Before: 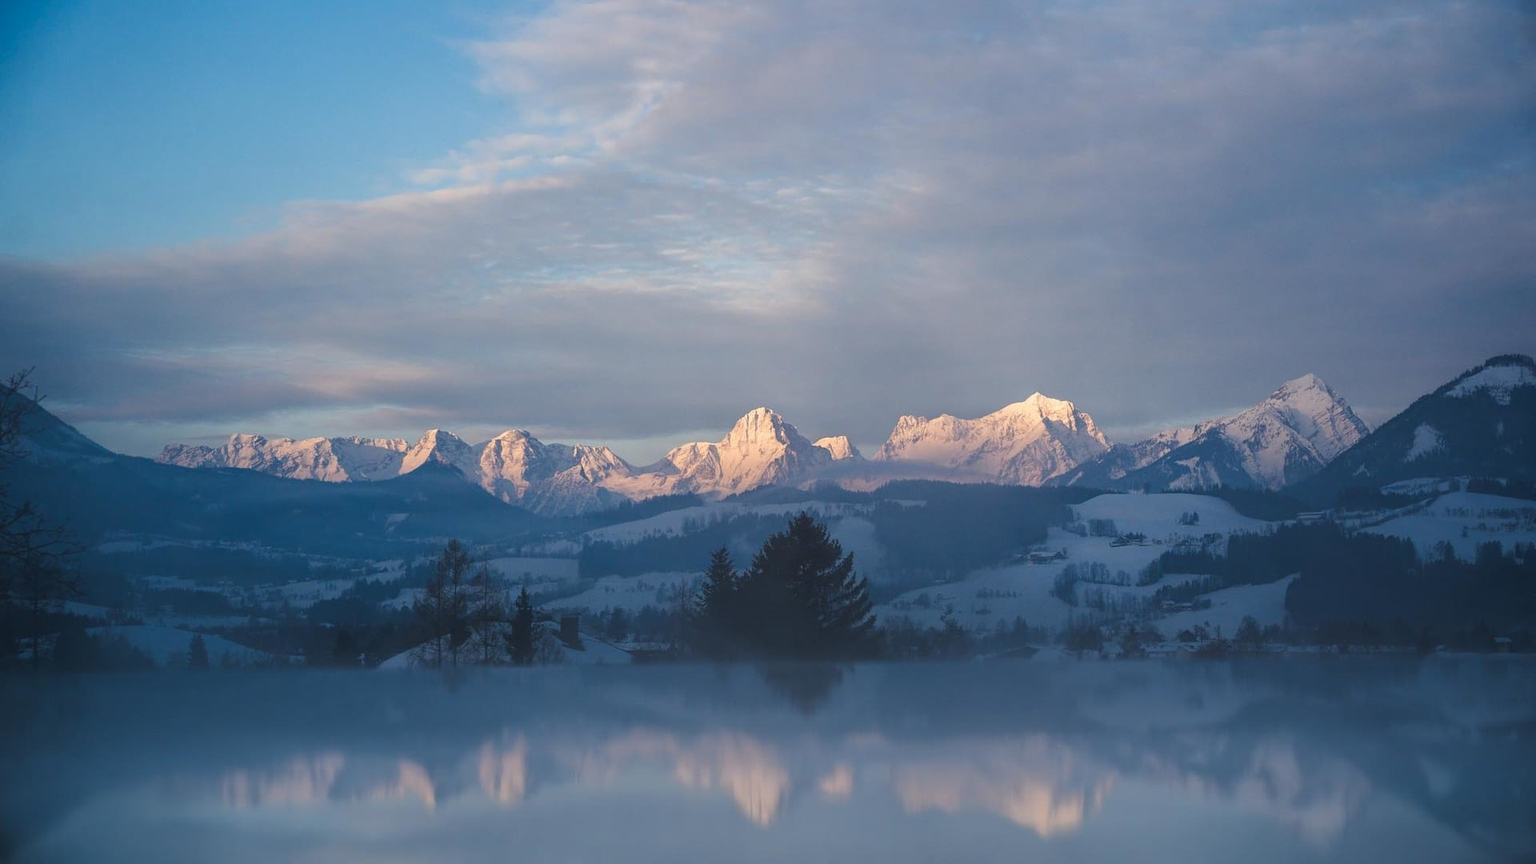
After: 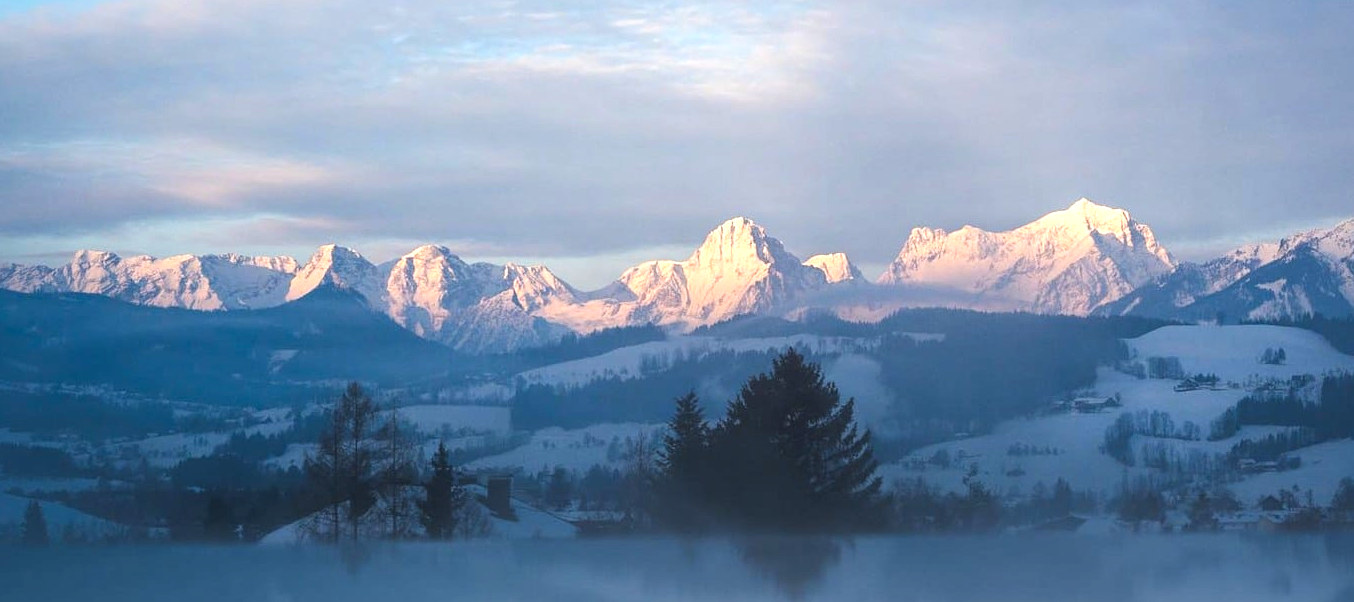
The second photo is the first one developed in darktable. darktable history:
crop: left 11.131%, top 27.121%, right 18.303%, bottom 17.061%
contrast brightness saturation: contrast 0.102, brightness 0.026, saturation 0.088
tone equalizer: -8 EV -0.741 EV, -7 EV -0.71 EV, -6 EV -0.574 EV, -5 EV -0.366 EV, -3 EV 0.402 EV, -2 EV 0.6 EV, -1 EV 0.698 EV, +0 EV 0.744 EV
